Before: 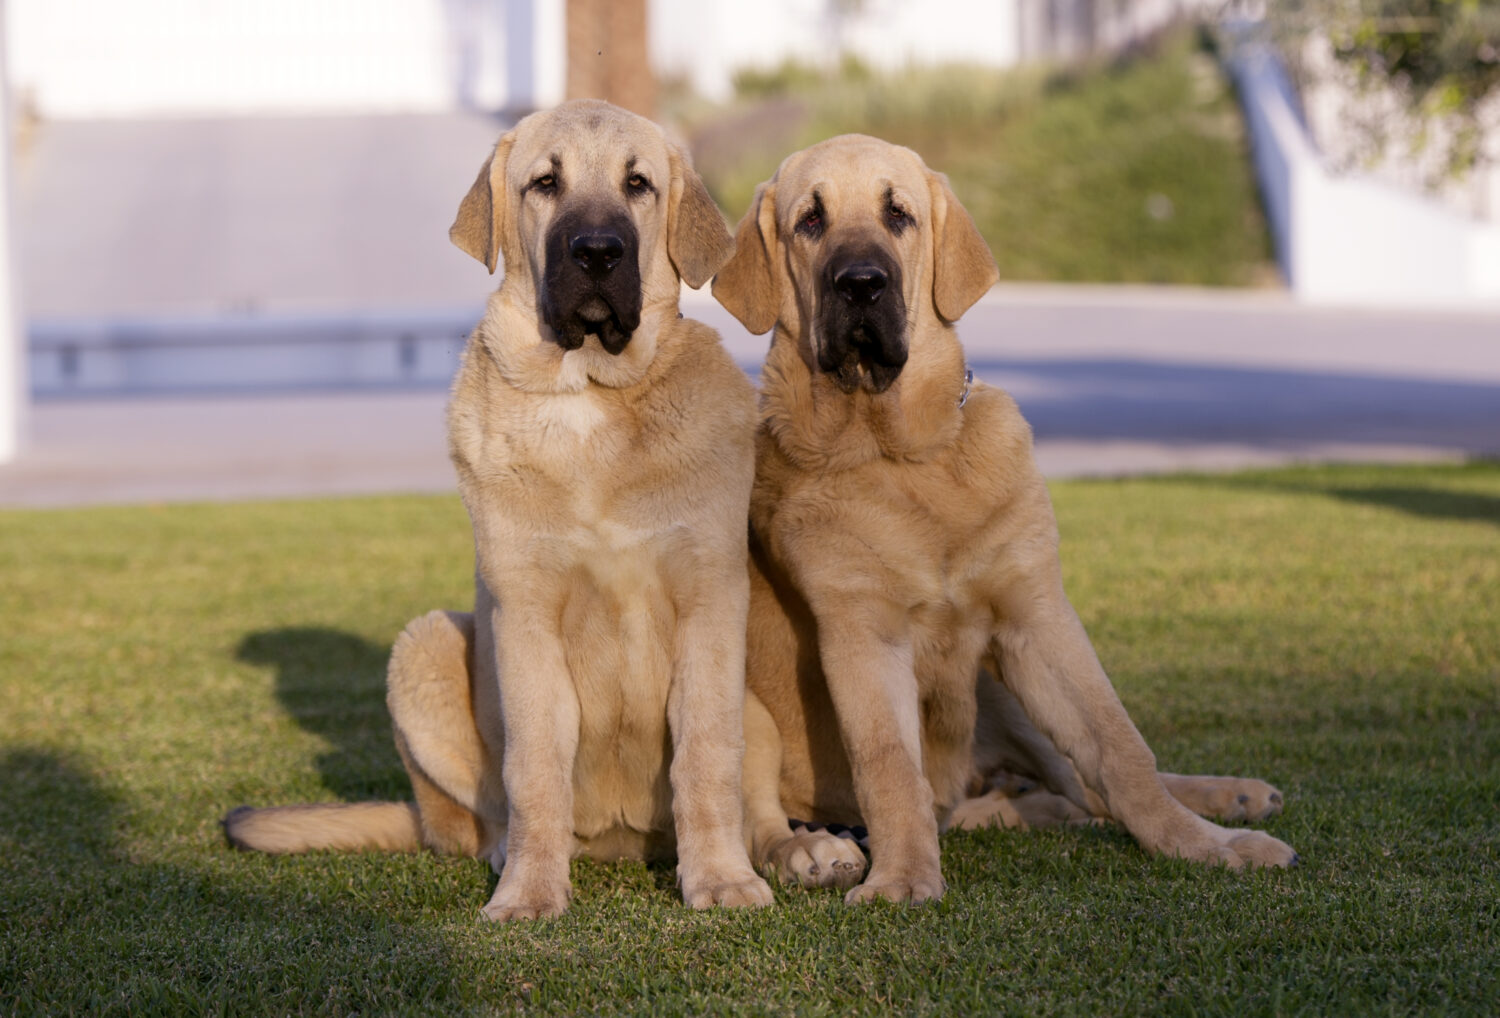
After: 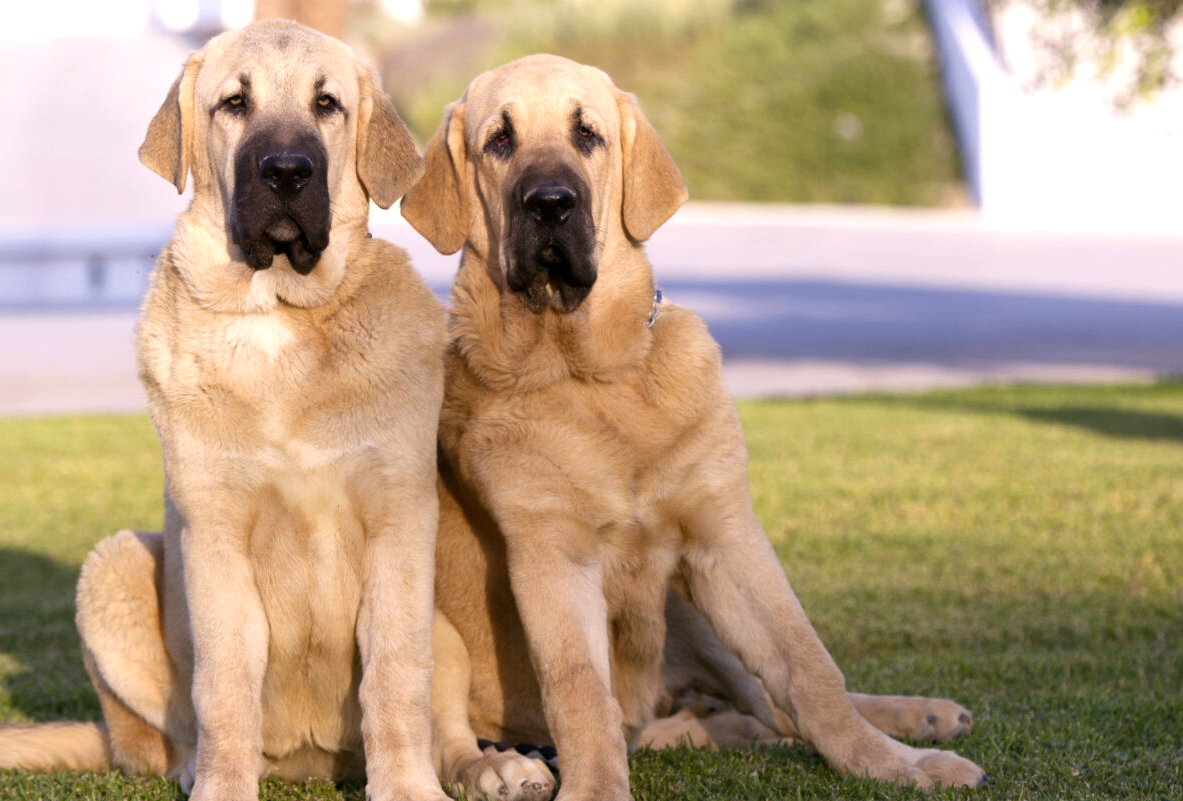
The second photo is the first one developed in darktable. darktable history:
crop and rotate: left 20.74%, top 7.912%, right 0.375%, bottom 13.378%
exposure: black level correction 0, exposure 0.7 EV, compensate exposure bias true, compensate highlight preservation false
